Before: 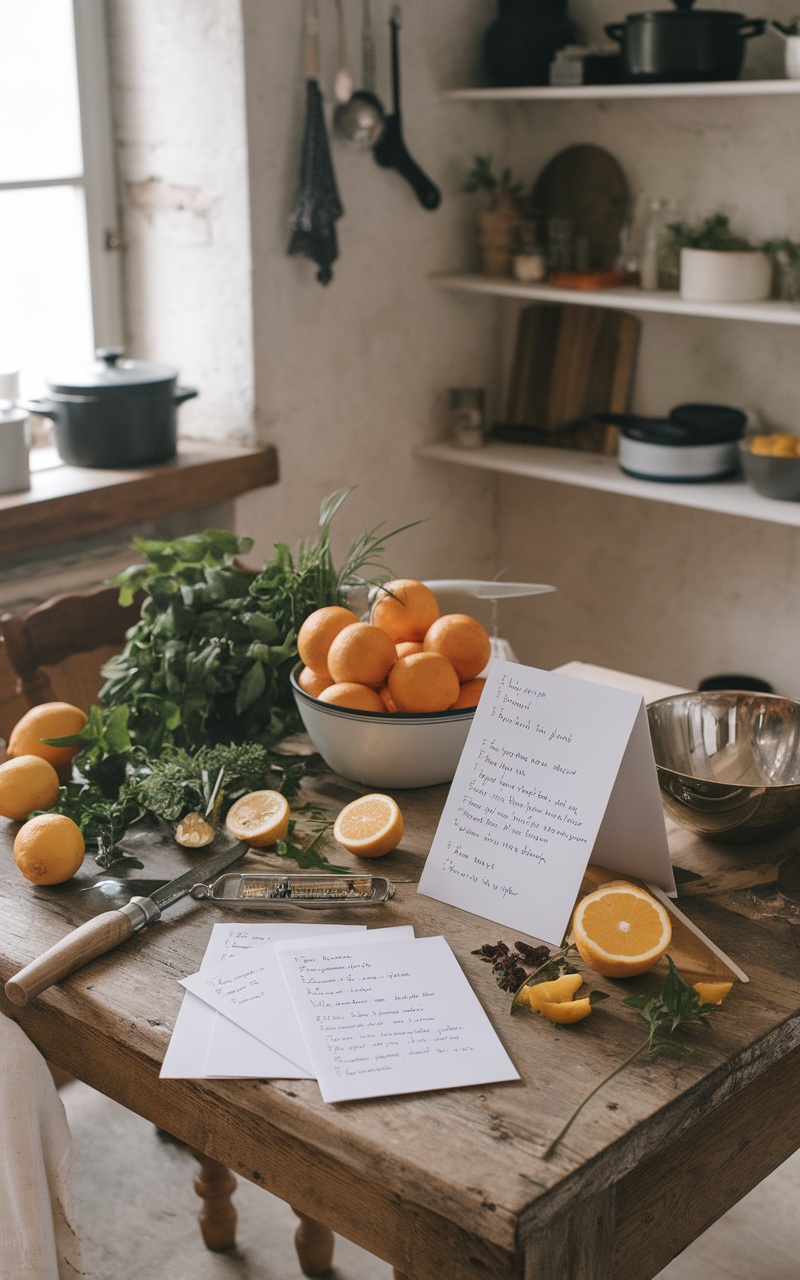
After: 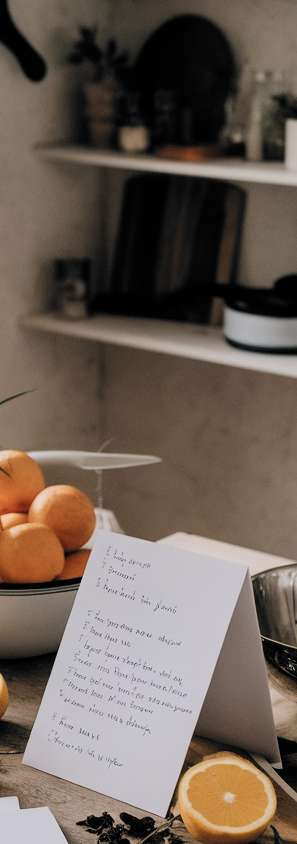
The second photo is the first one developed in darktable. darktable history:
crop and rotate: left 49.601%, top 10.133%, right 13.158%, bottom 23.914%
filmic rgb: black relative exposure -5.09 EV, white relative exposure 3.99 EV, hardness 2.89, contrast 1.395, highlights saturation mix -29.64%, color science v6 (2022)
tone equalizer: edges refinement/feathering 500, mask exposure compensation -1.57 EV, preserve details no
